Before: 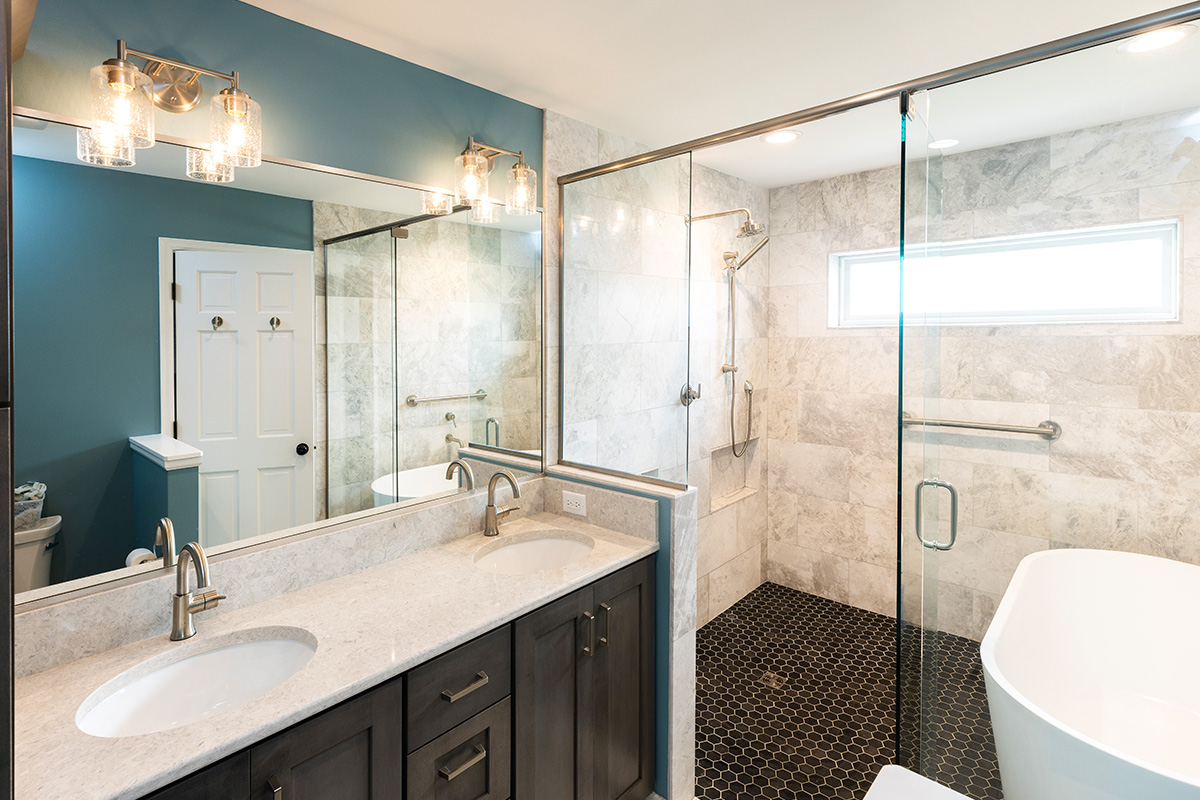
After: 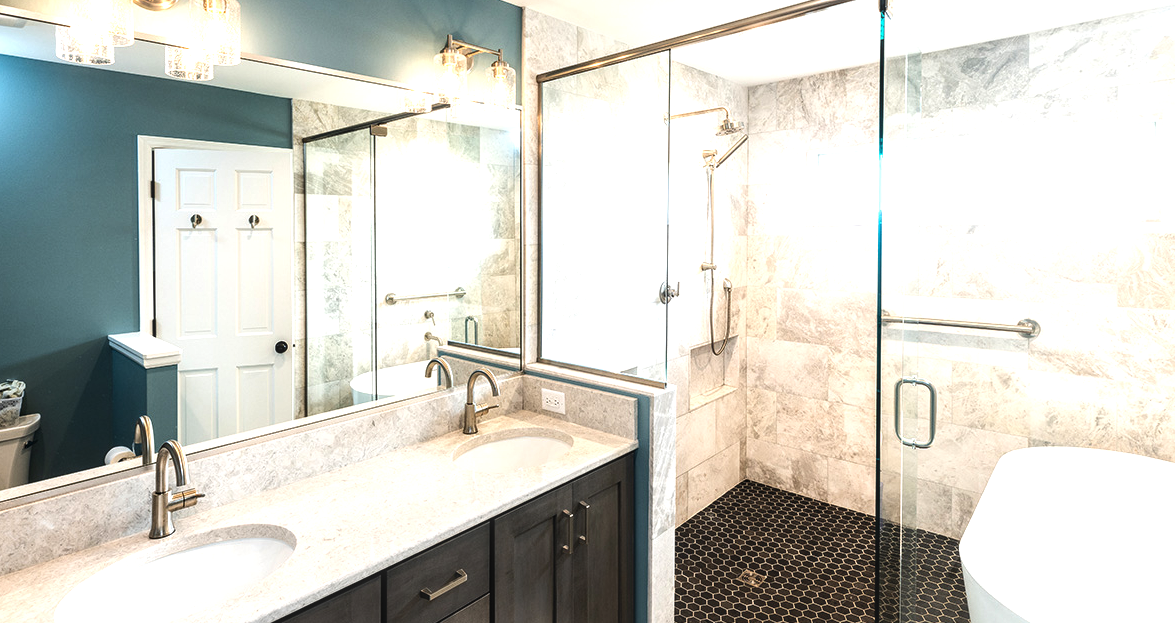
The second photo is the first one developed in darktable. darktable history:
local contrast: on, module defaults
tone equalizer: -8 EV -0.75 EV, -7 EV -0.7 EV, -6 EV -0.6 EV, -5 EV -0.4 EV, -3 EV 0.4 EV, -2 EV 0.6 EV, -1 EV 0.7 EV, +0 EV 0.75 EV, edges refinement/feathering 500, mask exposure compensation -1.57 EV, preserve details no
crop and rotate: left 1.814%, top 12.818%, right 0.25%, bottom 9.225%
